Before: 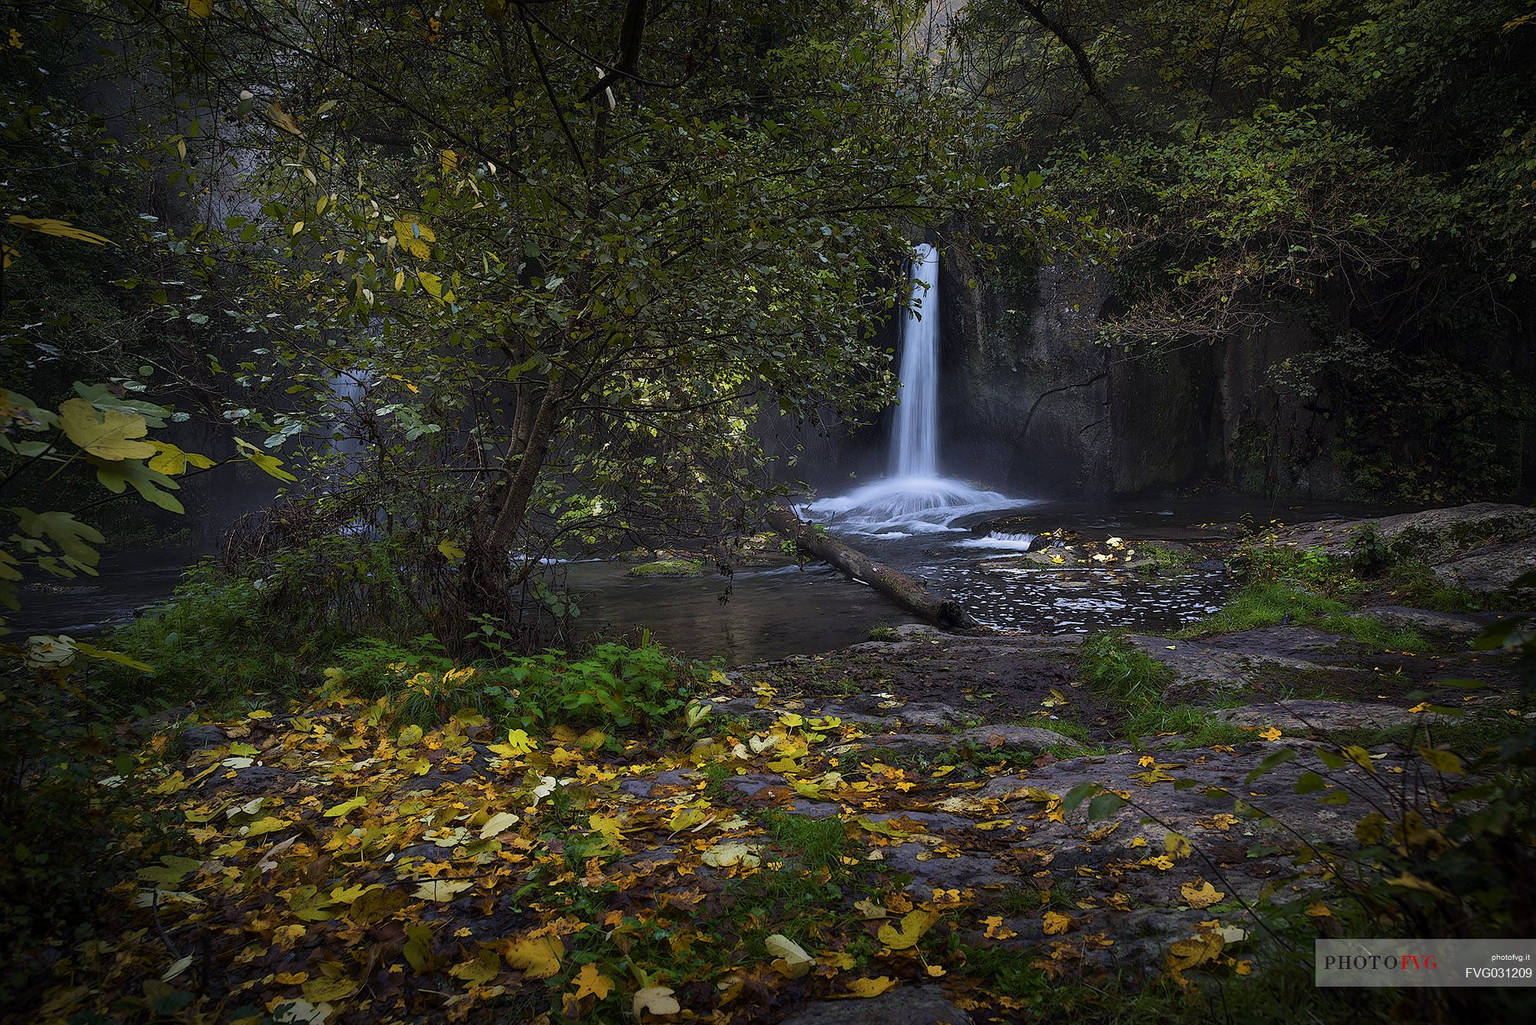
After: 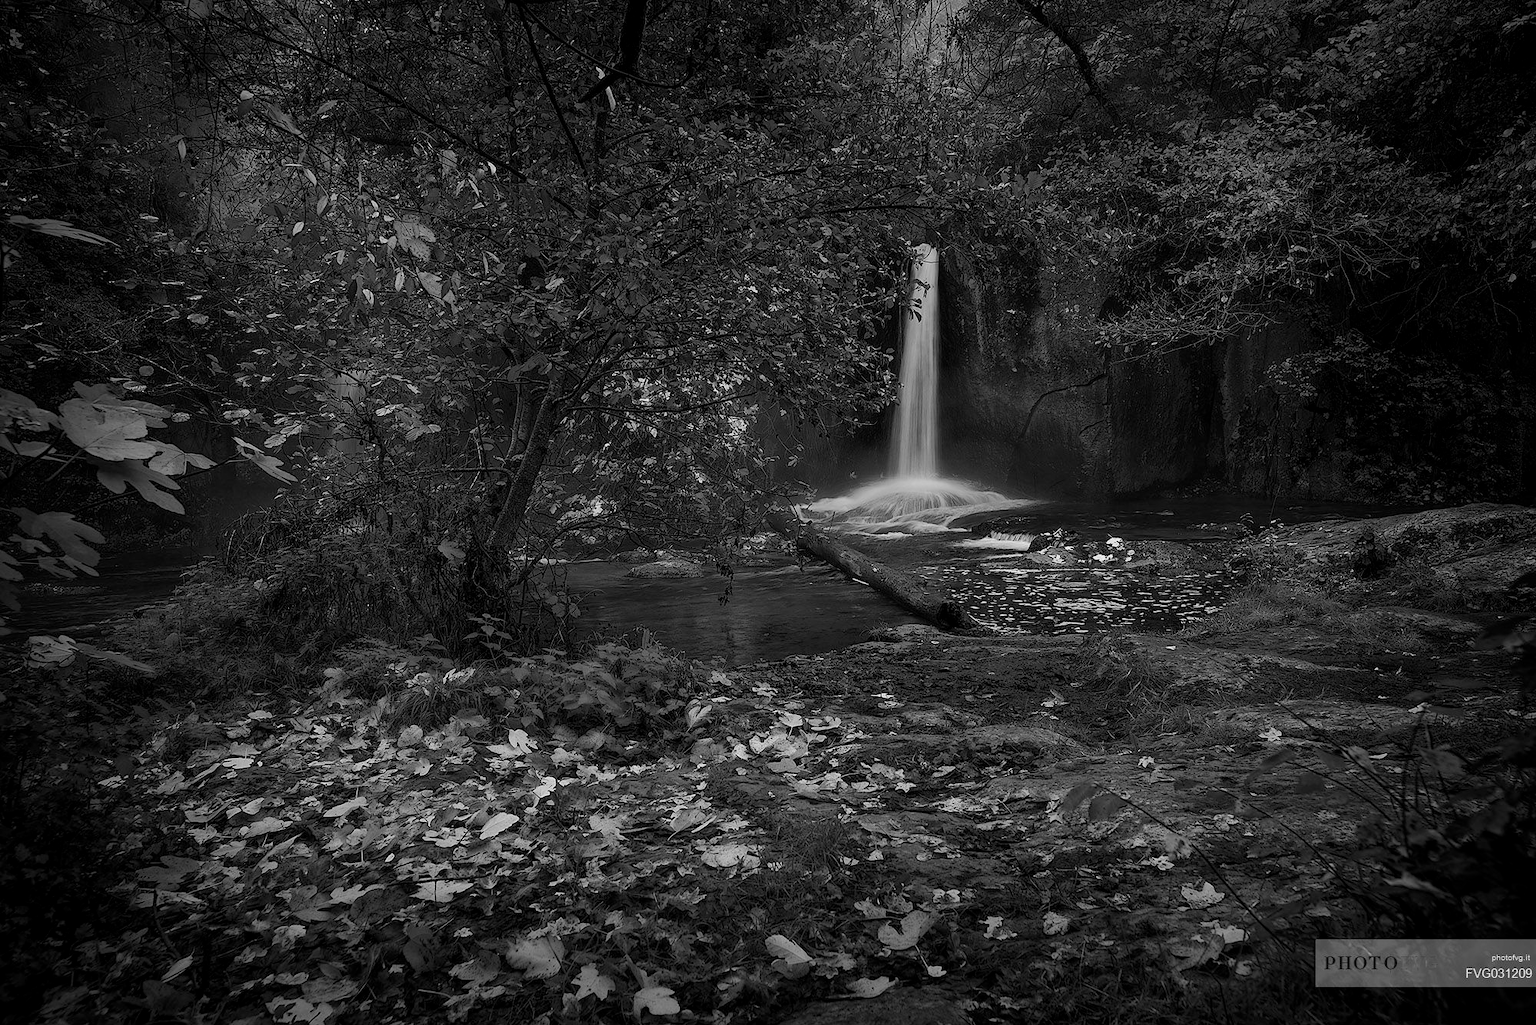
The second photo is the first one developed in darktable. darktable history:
monochrome: a 73.58, b 64.21
exposure: black level correction 0.001, compensate highlight preservation false
color zones: curves: ch1 [(0.25, 0.61) (0.75, 0.248)]
